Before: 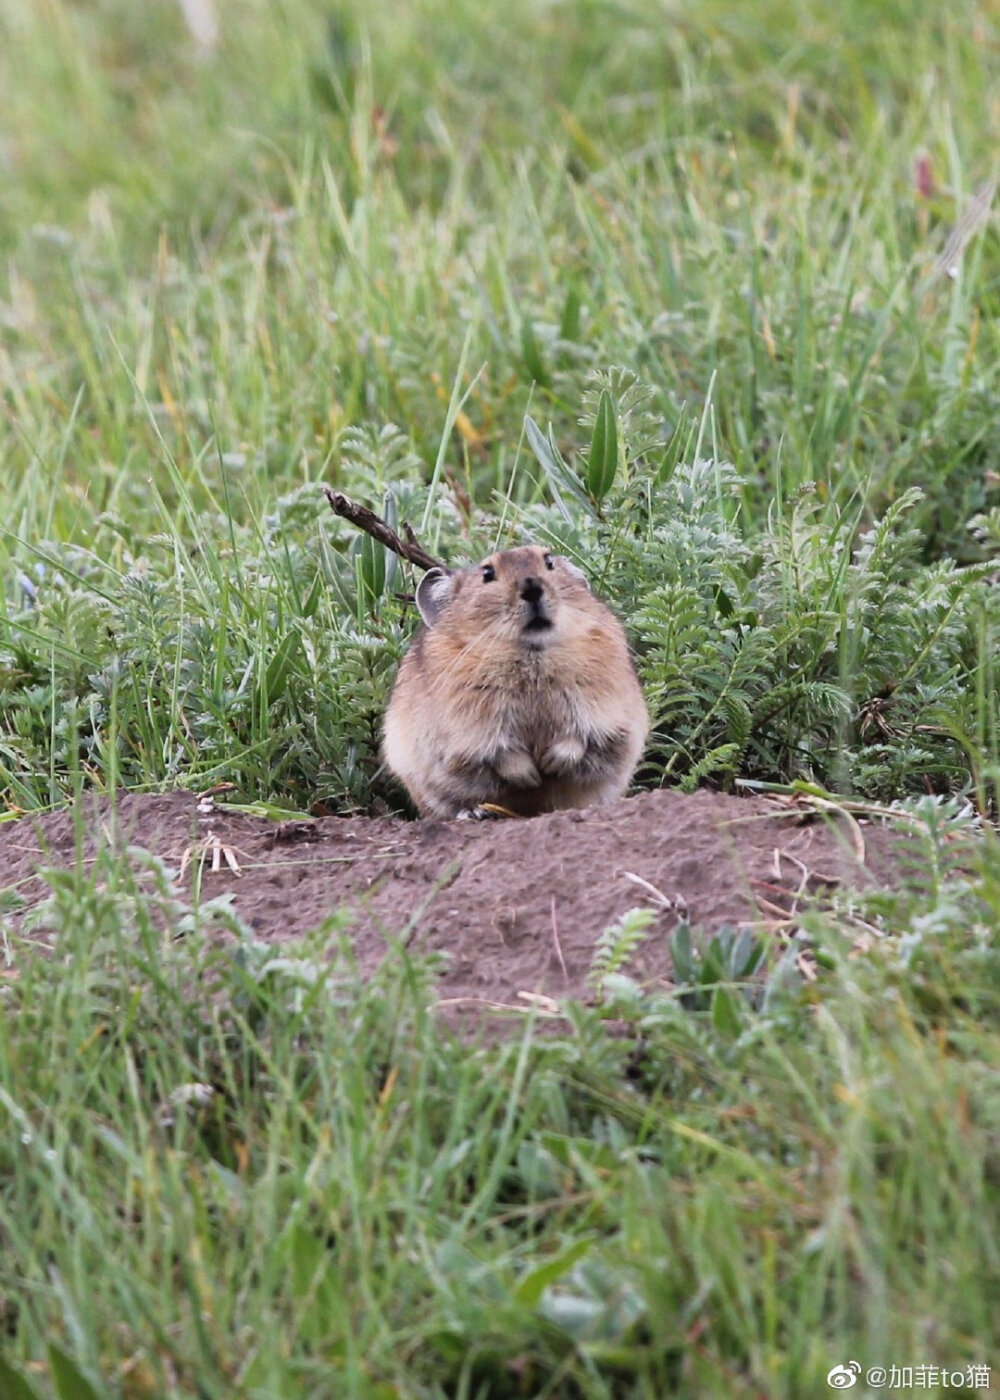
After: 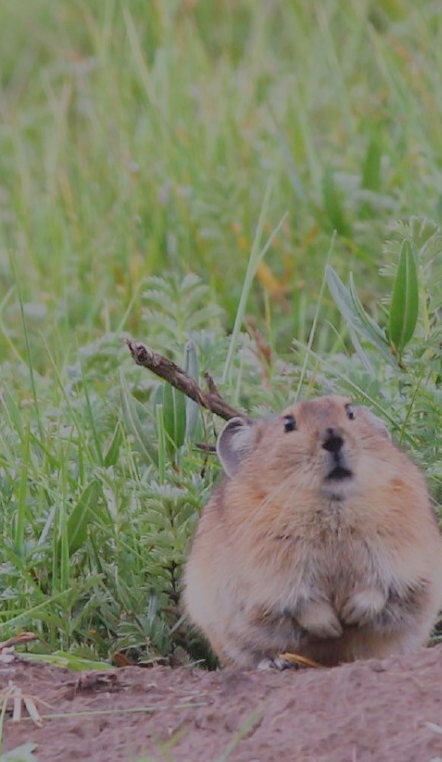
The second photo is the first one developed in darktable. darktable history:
crop: left 19.905%, top 10.785%, right 35.841%, bottom 34.781%
filmic rgb: black relative exposure -15.99 EV, white relative exposure 7.95 EV, hardness 4.13, latitude 49.04%, contrast 0.508, color science v5 (2021), contrast in shadows safe, contrast in highlights safe
